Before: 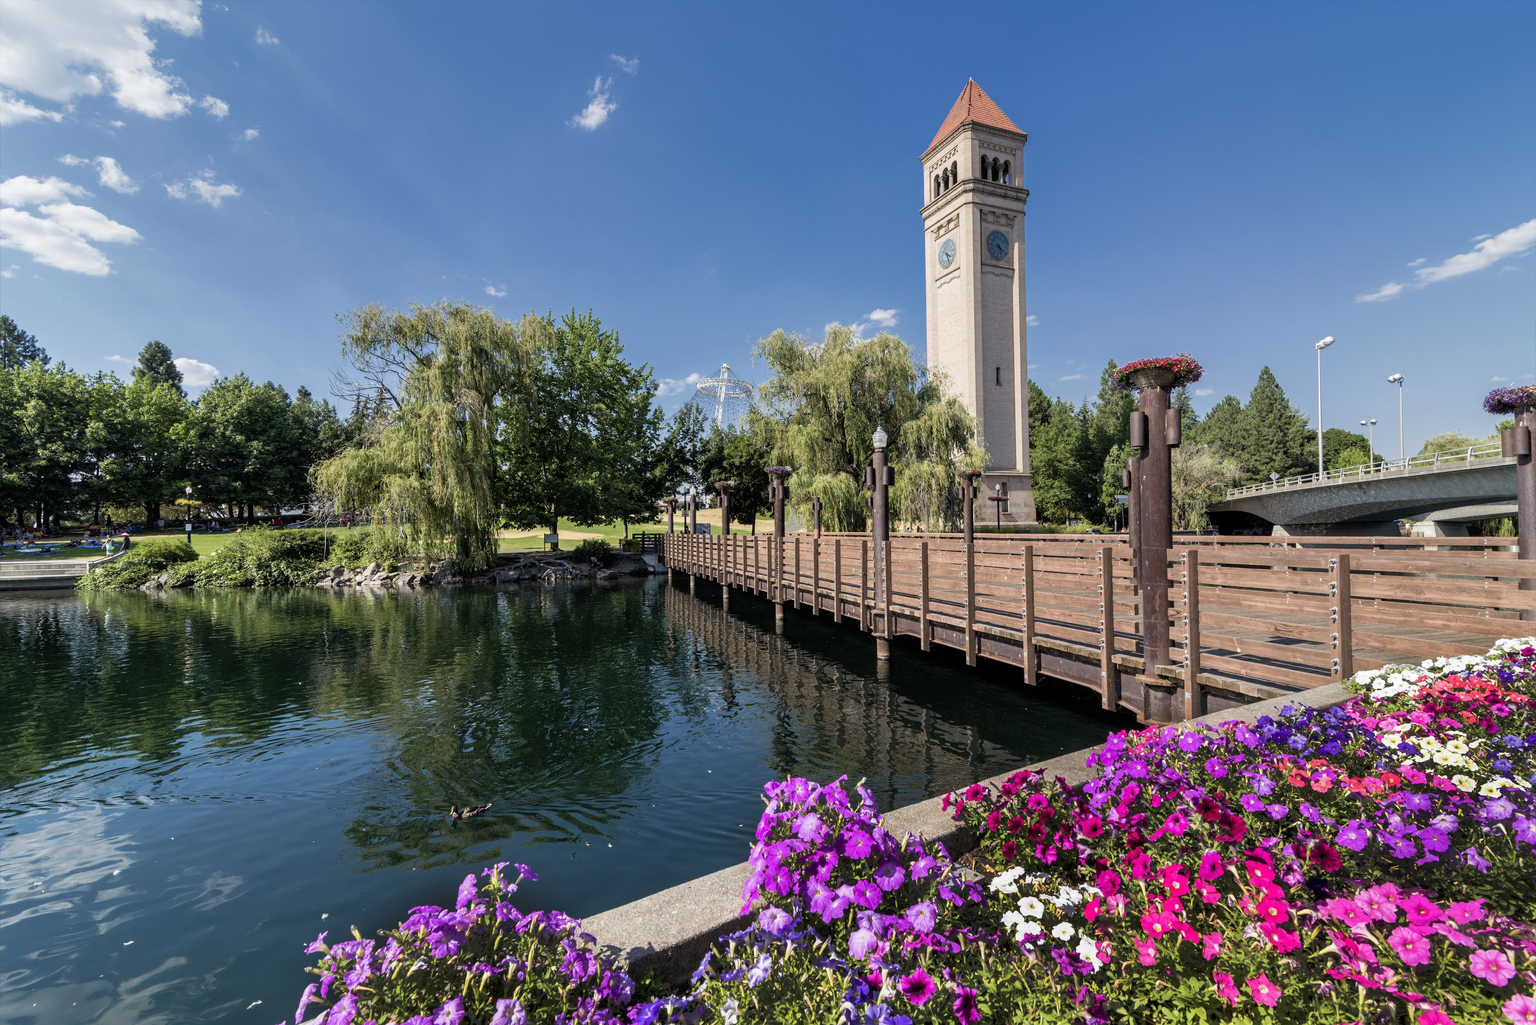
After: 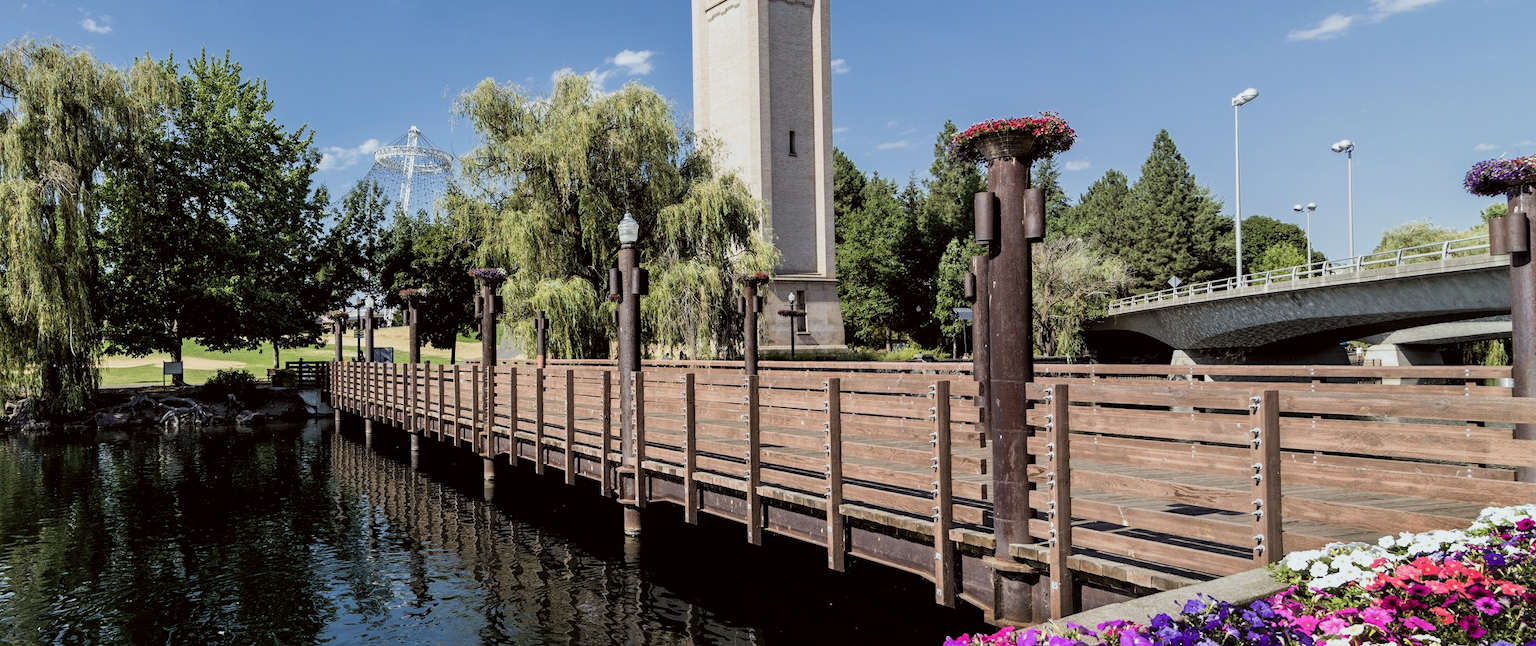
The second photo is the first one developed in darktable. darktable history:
filmic rgb: middle gray luminance 12.93%, black relative exposure -10.17 EV, white relative exposure 3.46 EV, target black luminance 0%, hardness 5.7, latitude 45.03%, contrast 1.227, highlights saturation mix 4.11%, shadows ↔ highlights balance 27.23%
crop and rotate: left 27.76%, top 26.653%, bottom 27.821%
color correction: highlights a* -2.86, highlights b* -2.48, shadows a* 2.21, shadows b* 2.86
